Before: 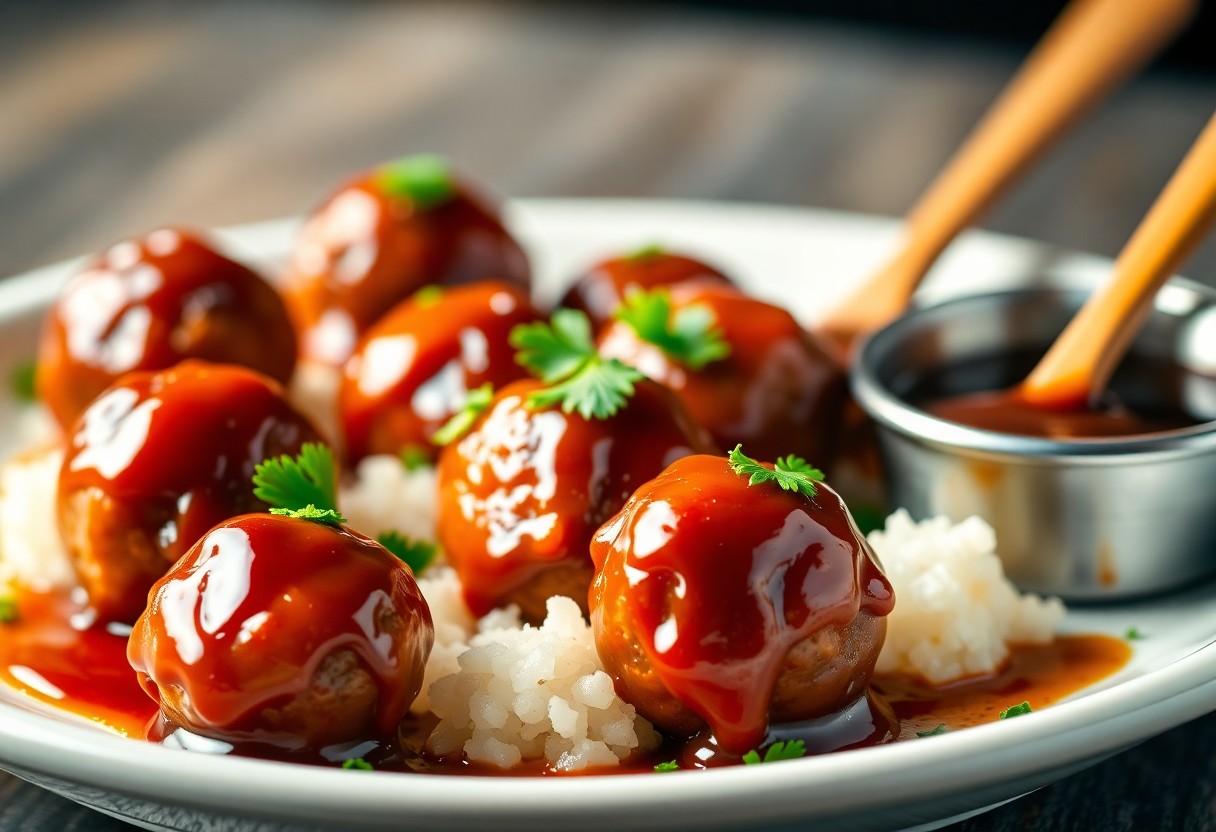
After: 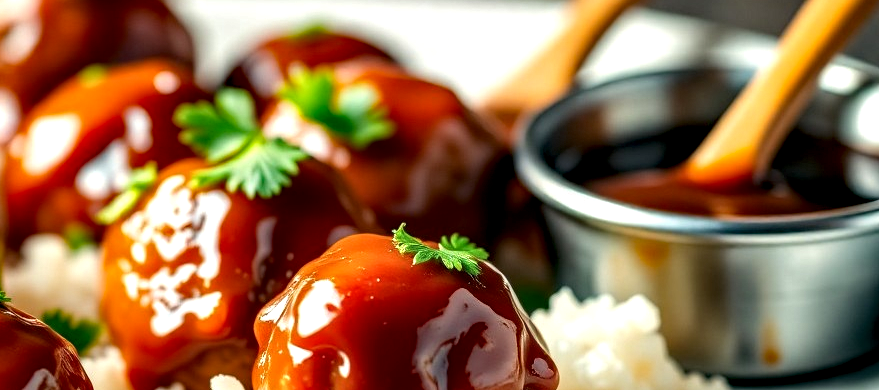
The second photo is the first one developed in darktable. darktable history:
haze removal: strength 0.298, distance 0.249, compatibility mode true
crop and rotate: left 27.641%, top 26.671%, bottom 26.453%
local contrast: highlights 60%, shadows 60%, detail 160%
